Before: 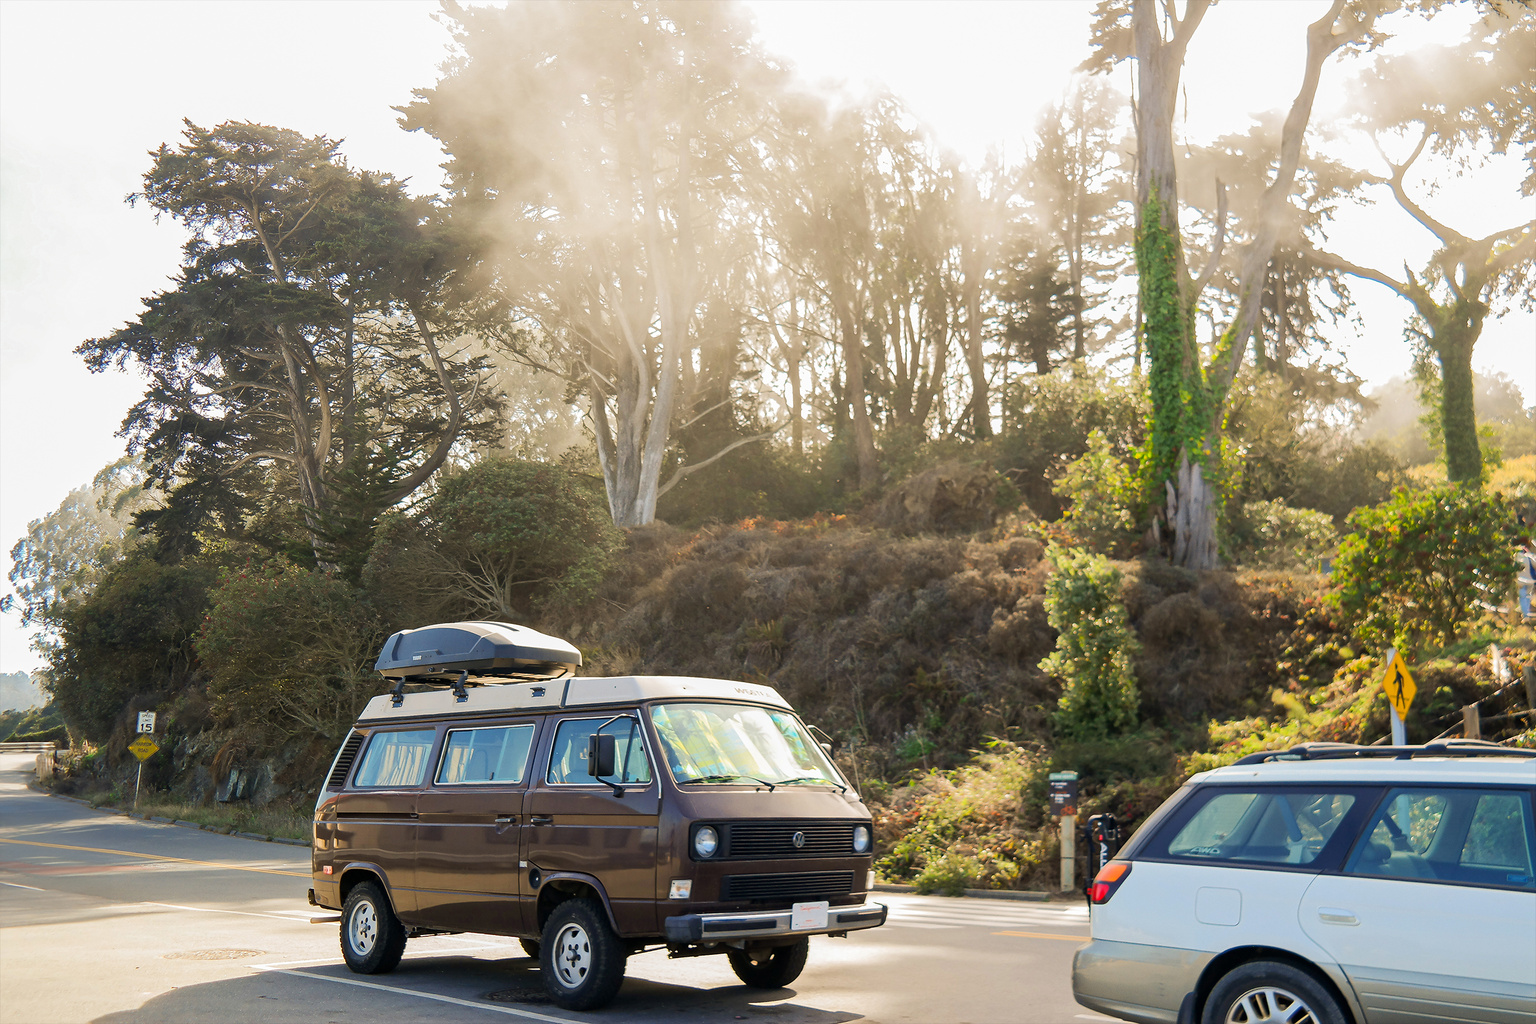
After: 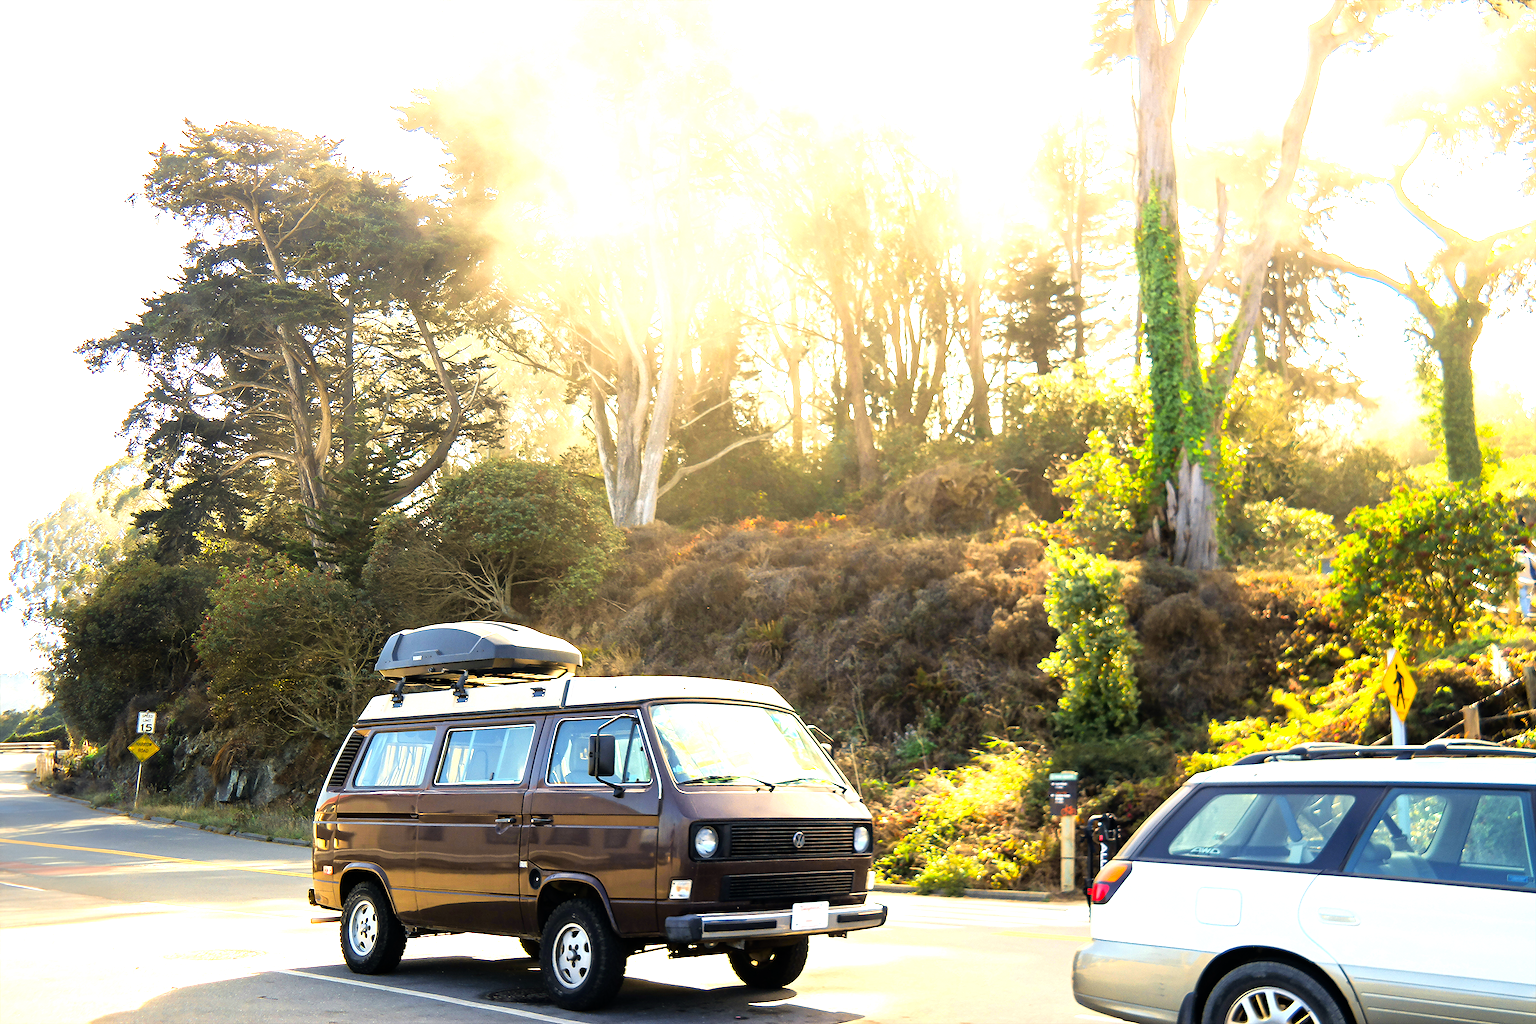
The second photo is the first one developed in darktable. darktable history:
color zones: curves: ch0 [(0.224, 0.526) (0.75, 0.5)]; ch1 [(0.055, 0.526) (0.224, 0.761) (0.377, 0.526) (0.75, 0.5)]
tone equalizer: -8 EV -1.11 EV, -7 EV -1 EV, -6 EV -0.845 EV, -5 EV -0.614 EV, -3 EV 0.583 EV, -2 EV 0.869 EV, -1 EV 1 EV, +0 EV 1.06 EV
